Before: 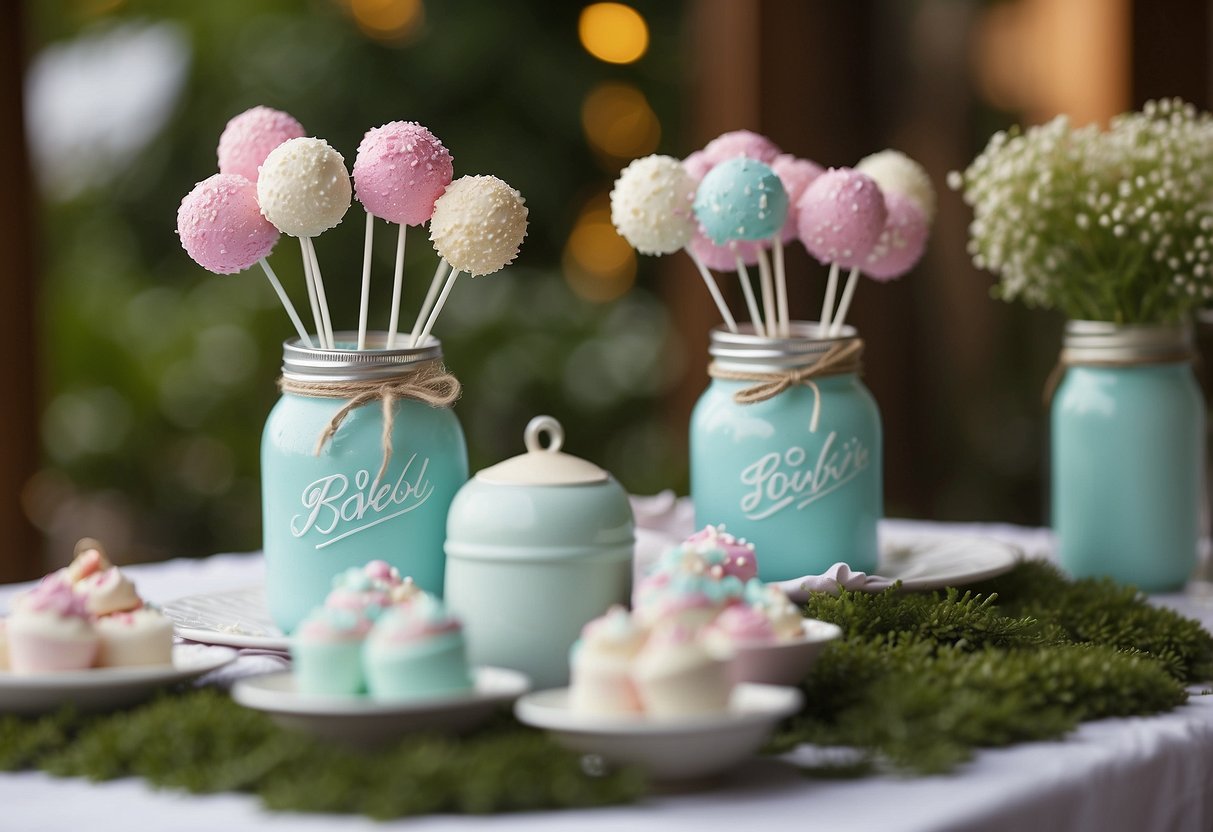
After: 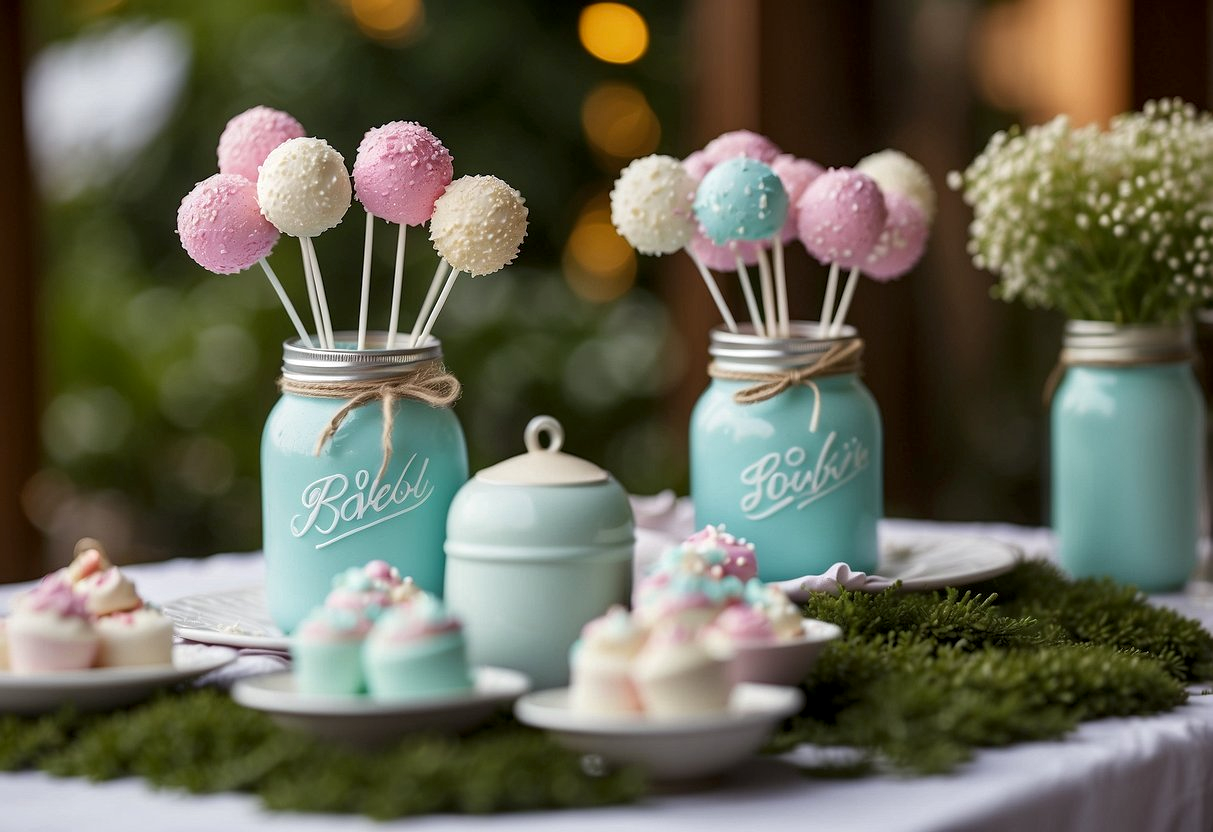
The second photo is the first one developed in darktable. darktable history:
contrast brightness saturation: contrast 0.04, saturation 0.066
local contrast: shadows 96%, midtone range 0.493
